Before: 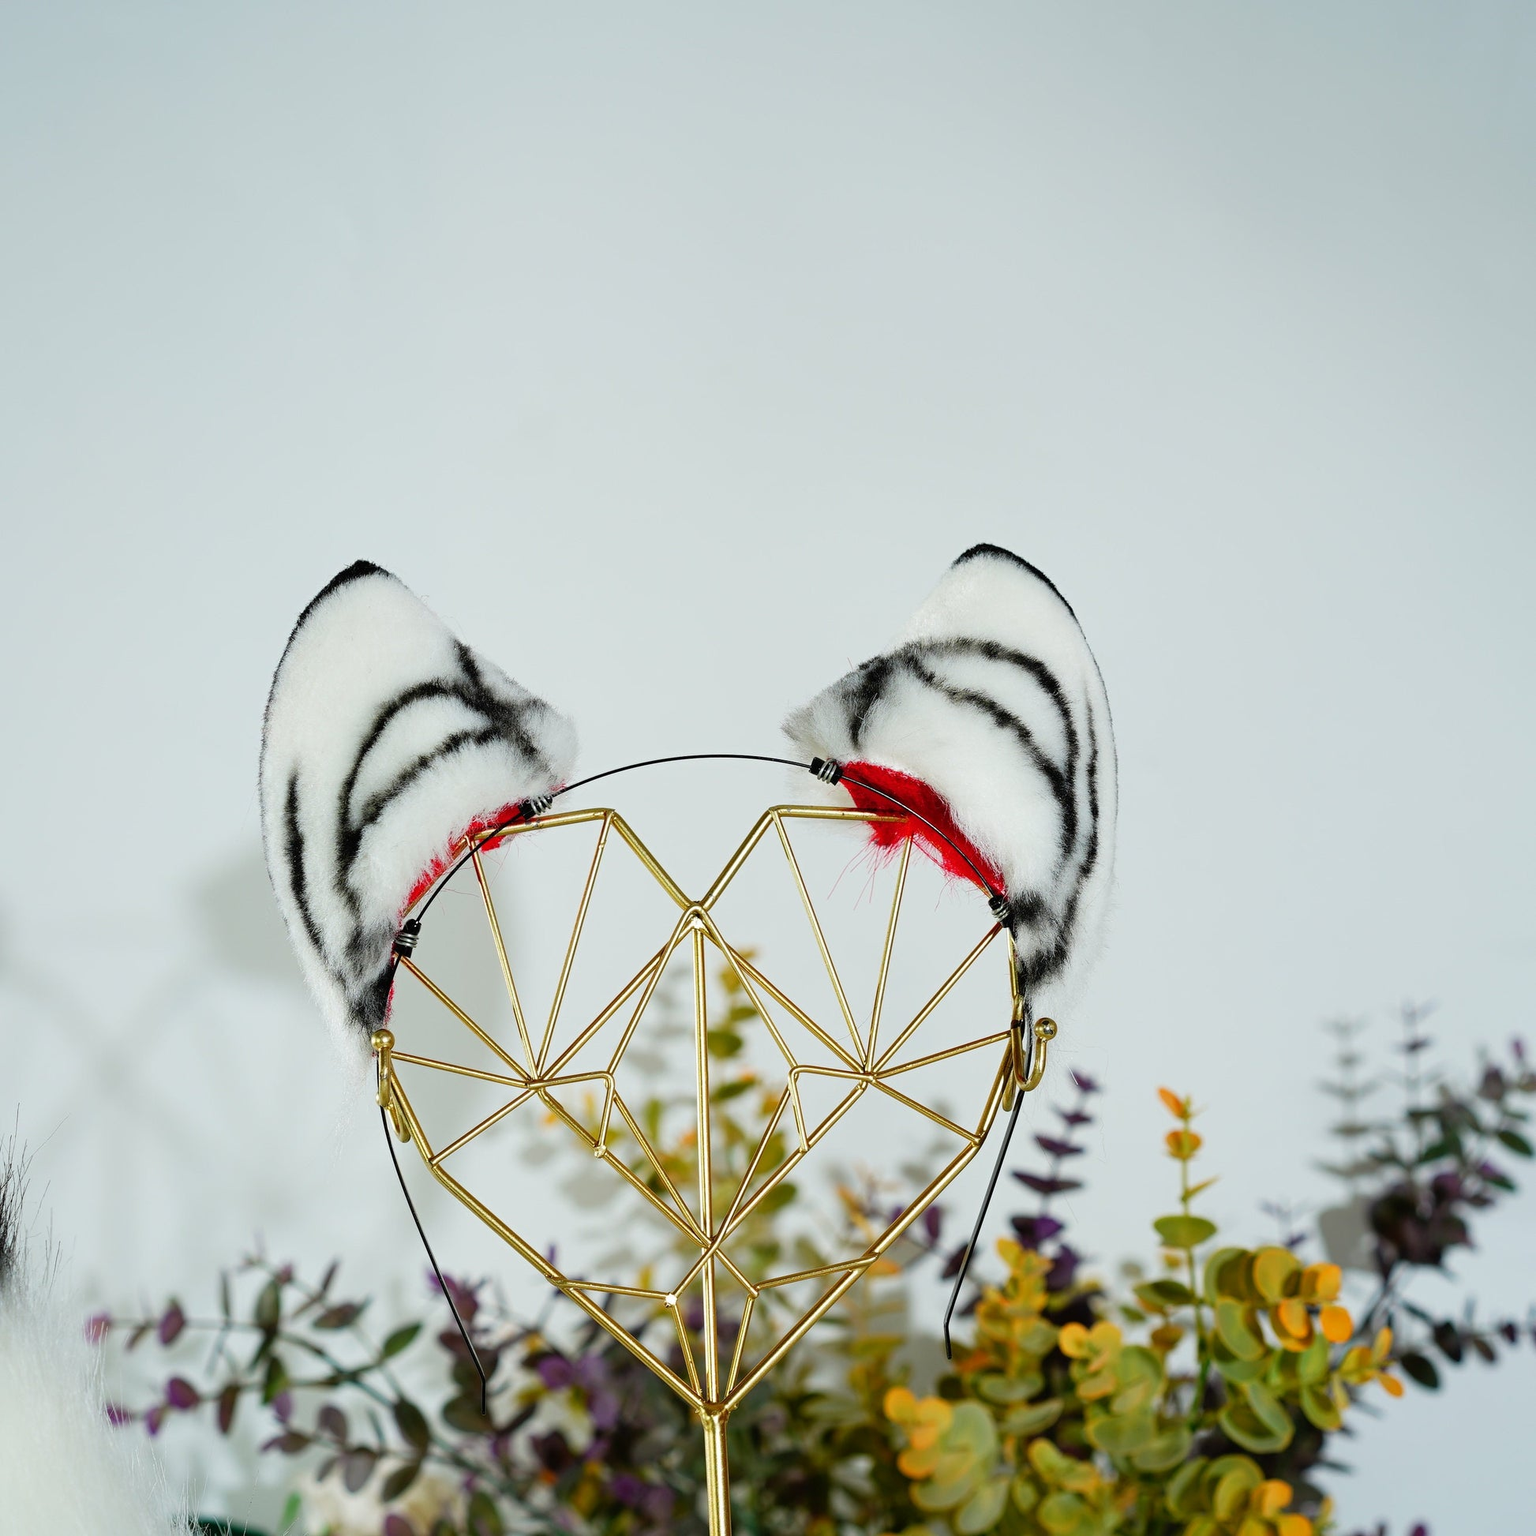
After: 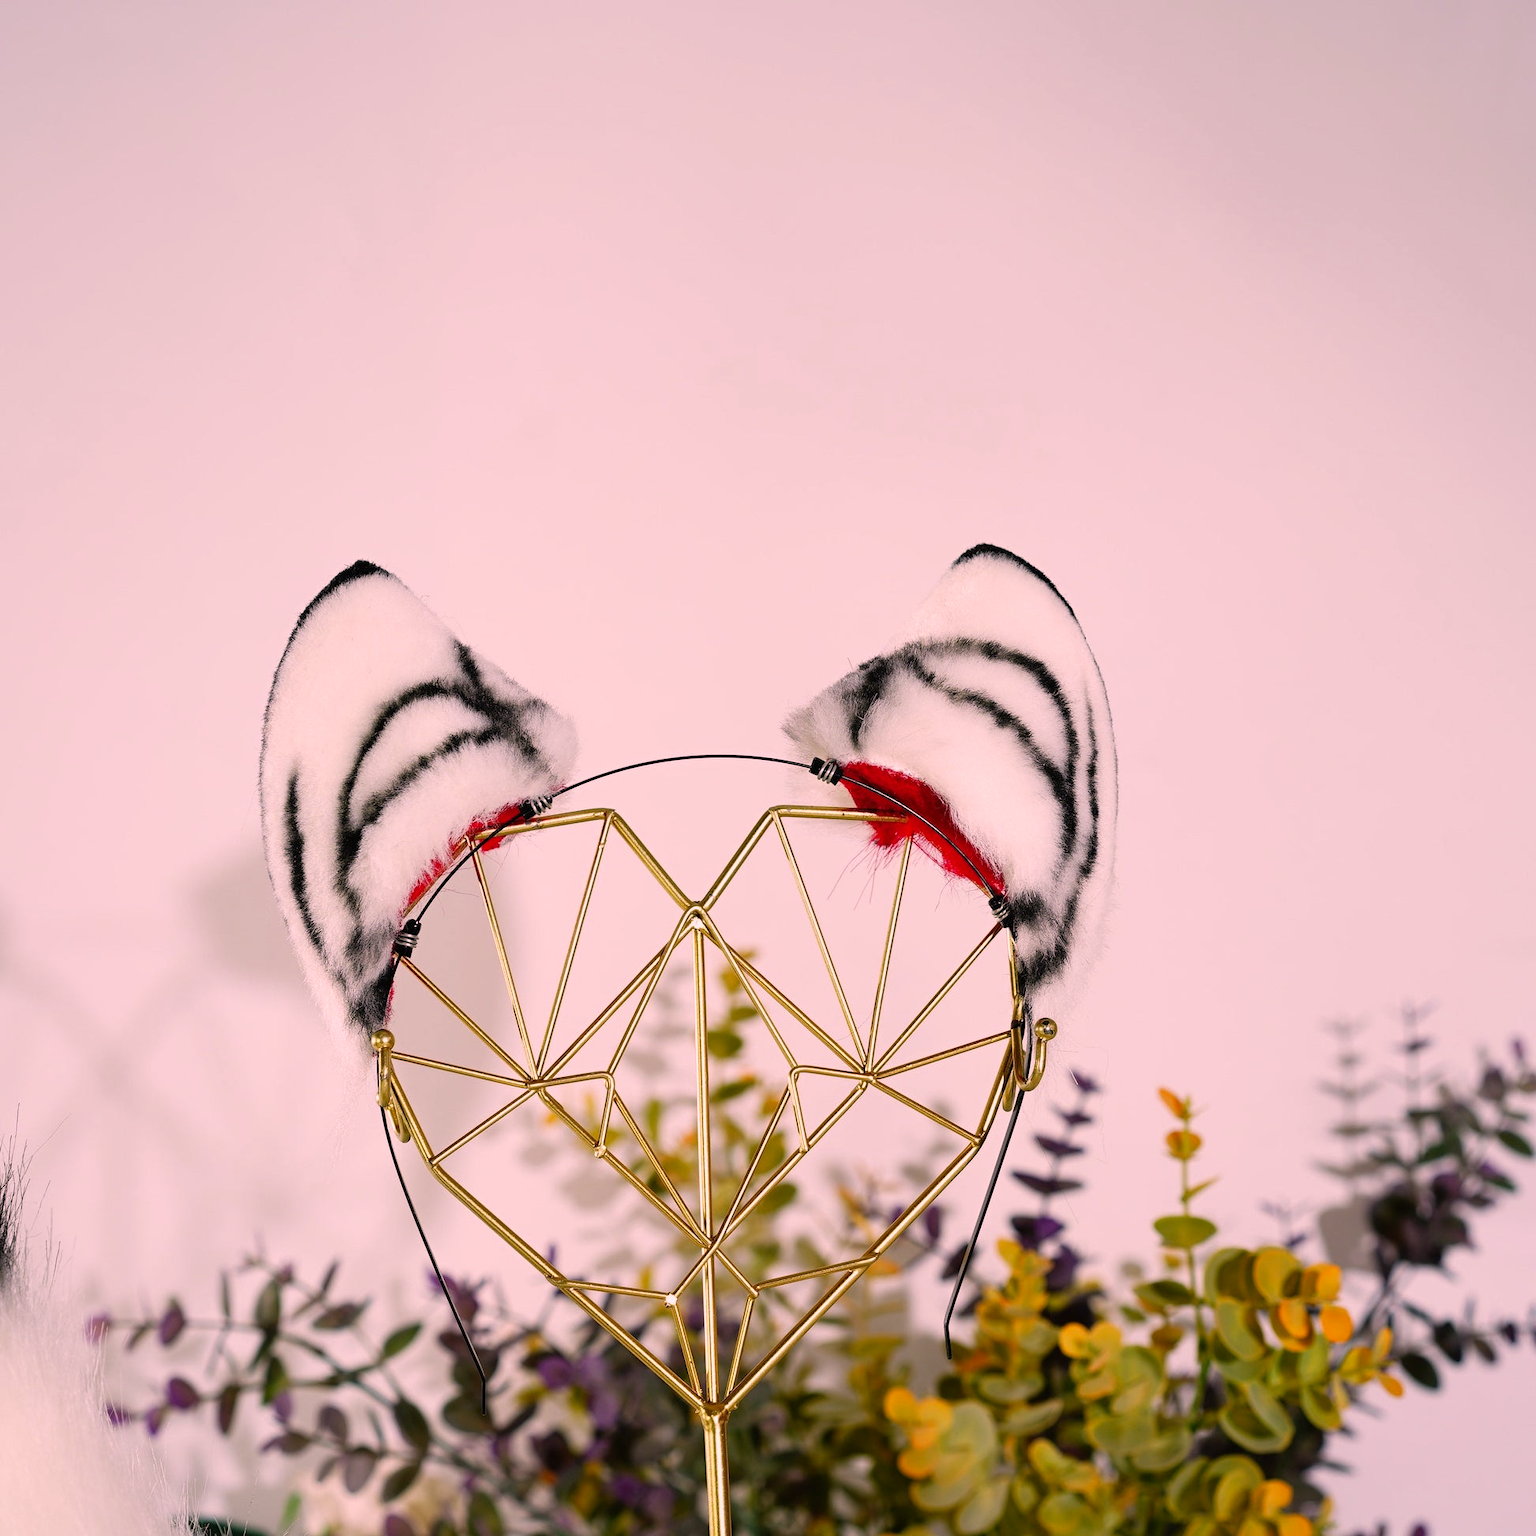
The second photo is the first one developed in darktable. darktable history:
contrast brightness saturation: saturation -0.1
color correction: highlights a* 21.16, highlights b* 19.61
white balance: red 0.967, blue 1.119, emerald 0.756
